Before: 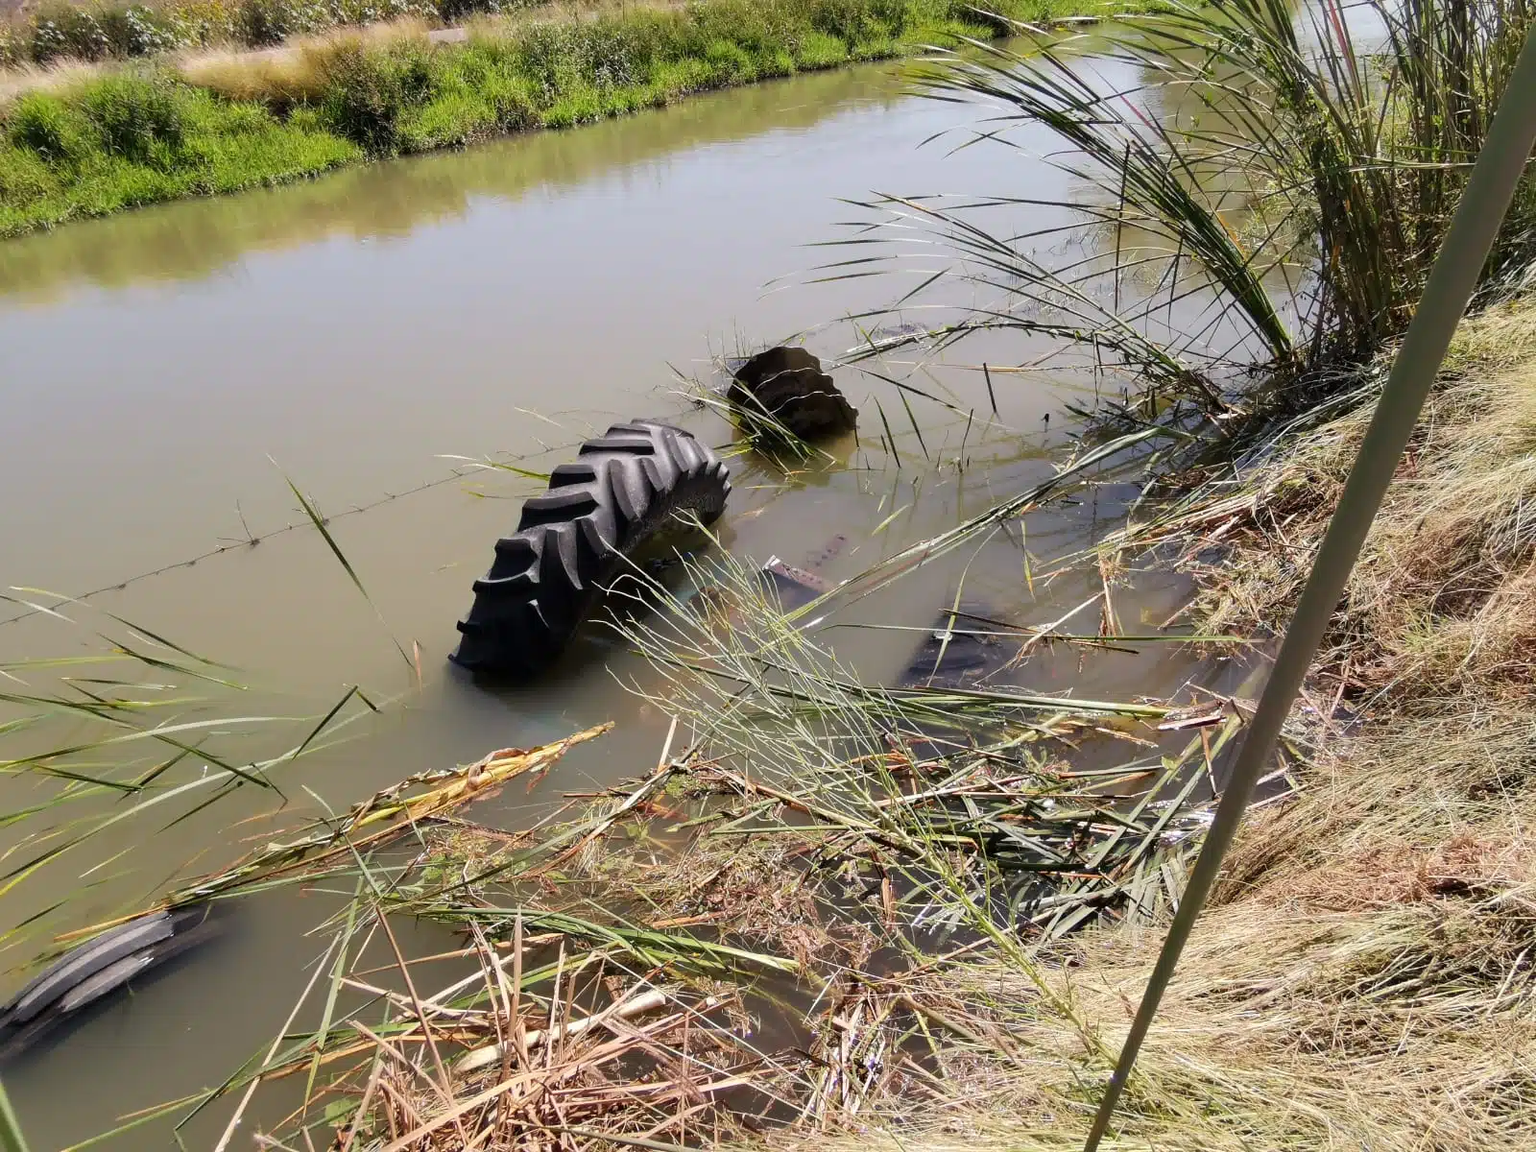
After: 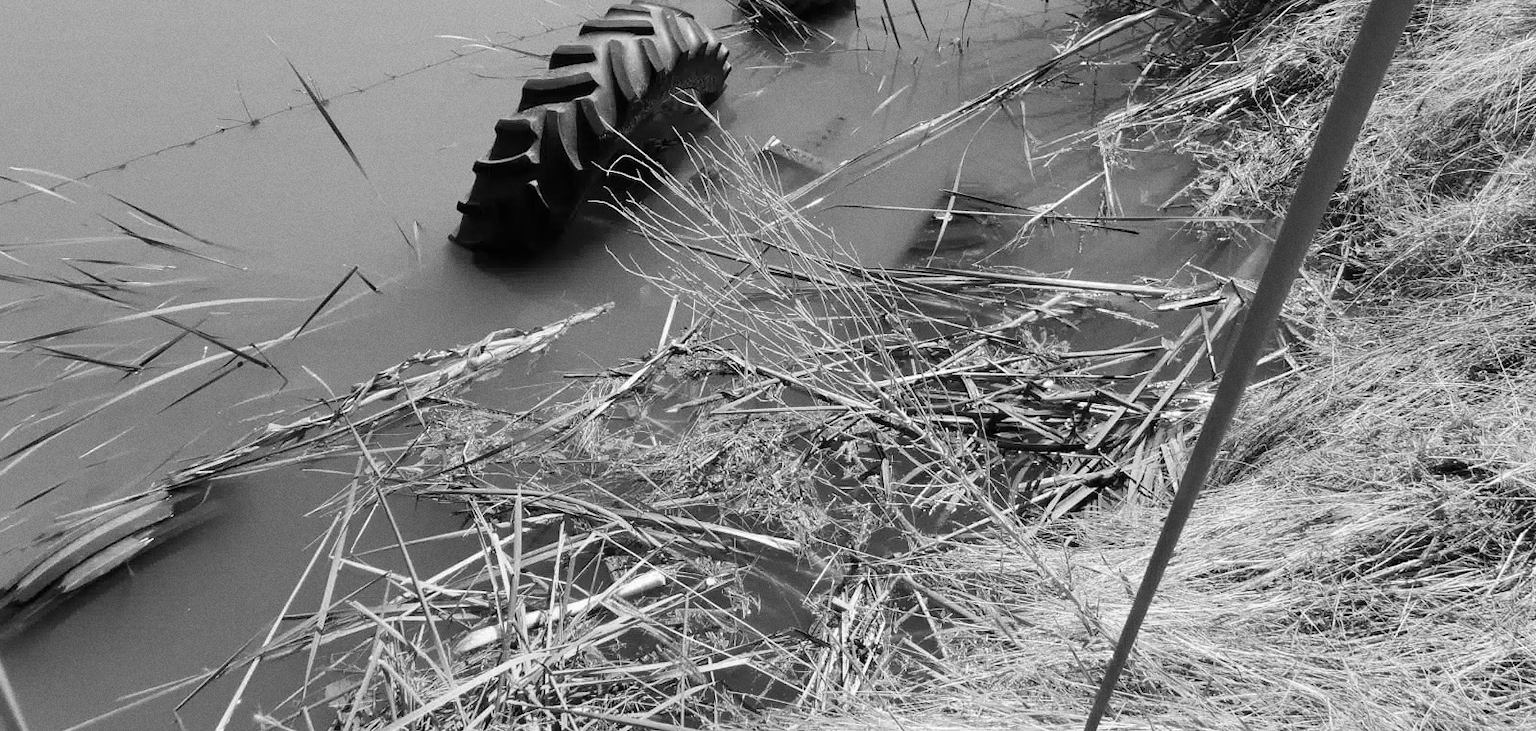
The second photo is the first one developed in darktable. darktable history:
crop and rotate: top 36.435%
grain: on, module defaults
monochrome: on, module defaults
